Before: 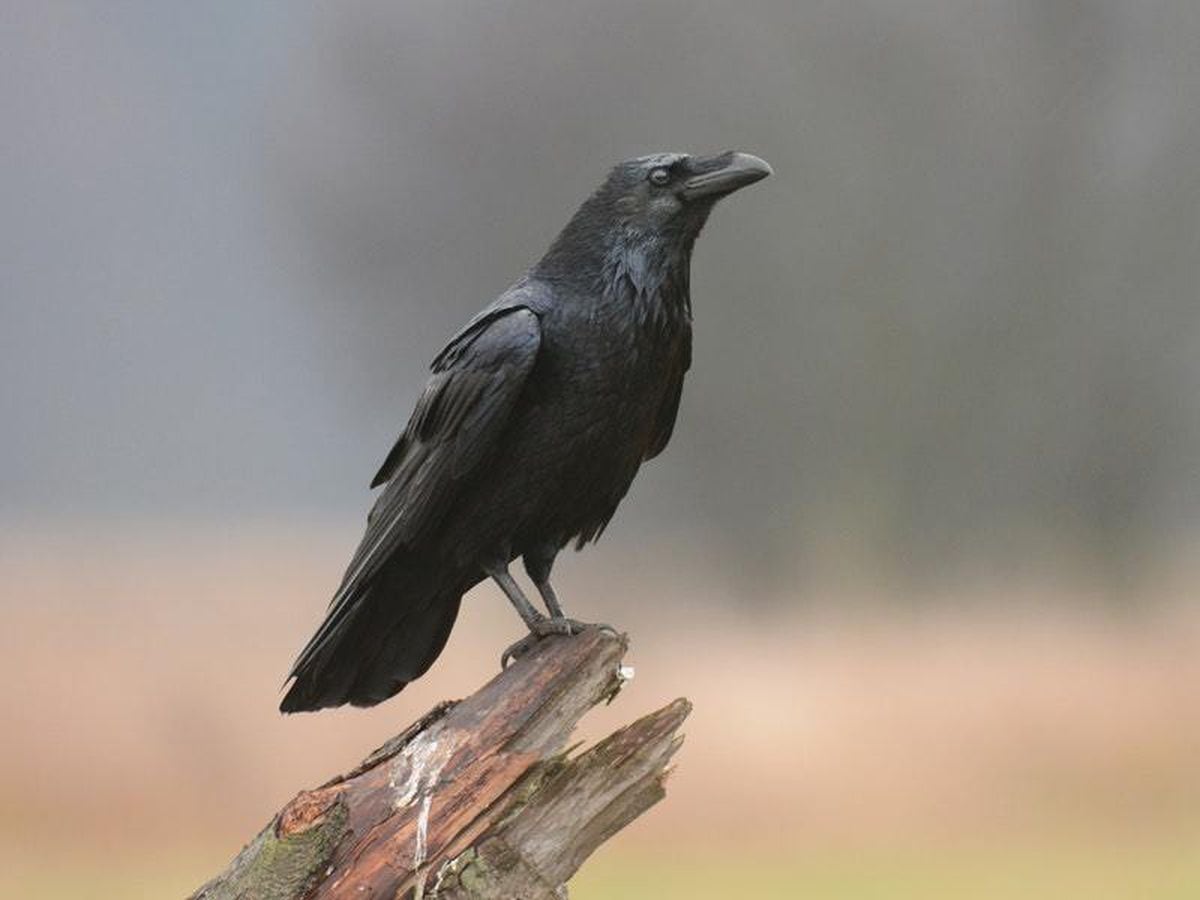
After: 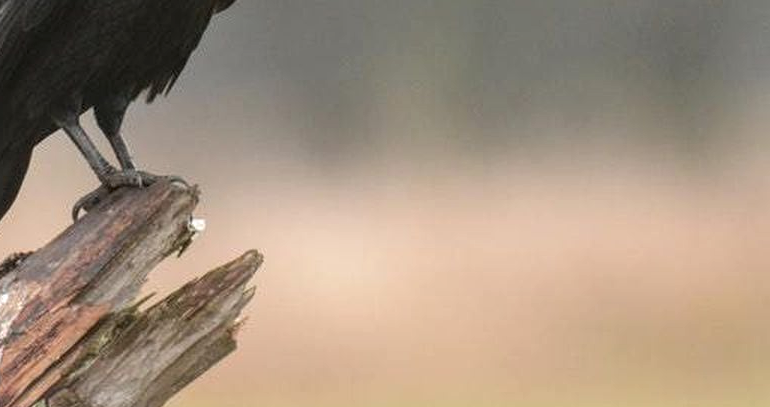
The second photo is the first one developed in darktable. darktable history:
local contrast: on, module defaults
crop and rotate: left 35.795%, top 49.878%, bottom 4.815%
